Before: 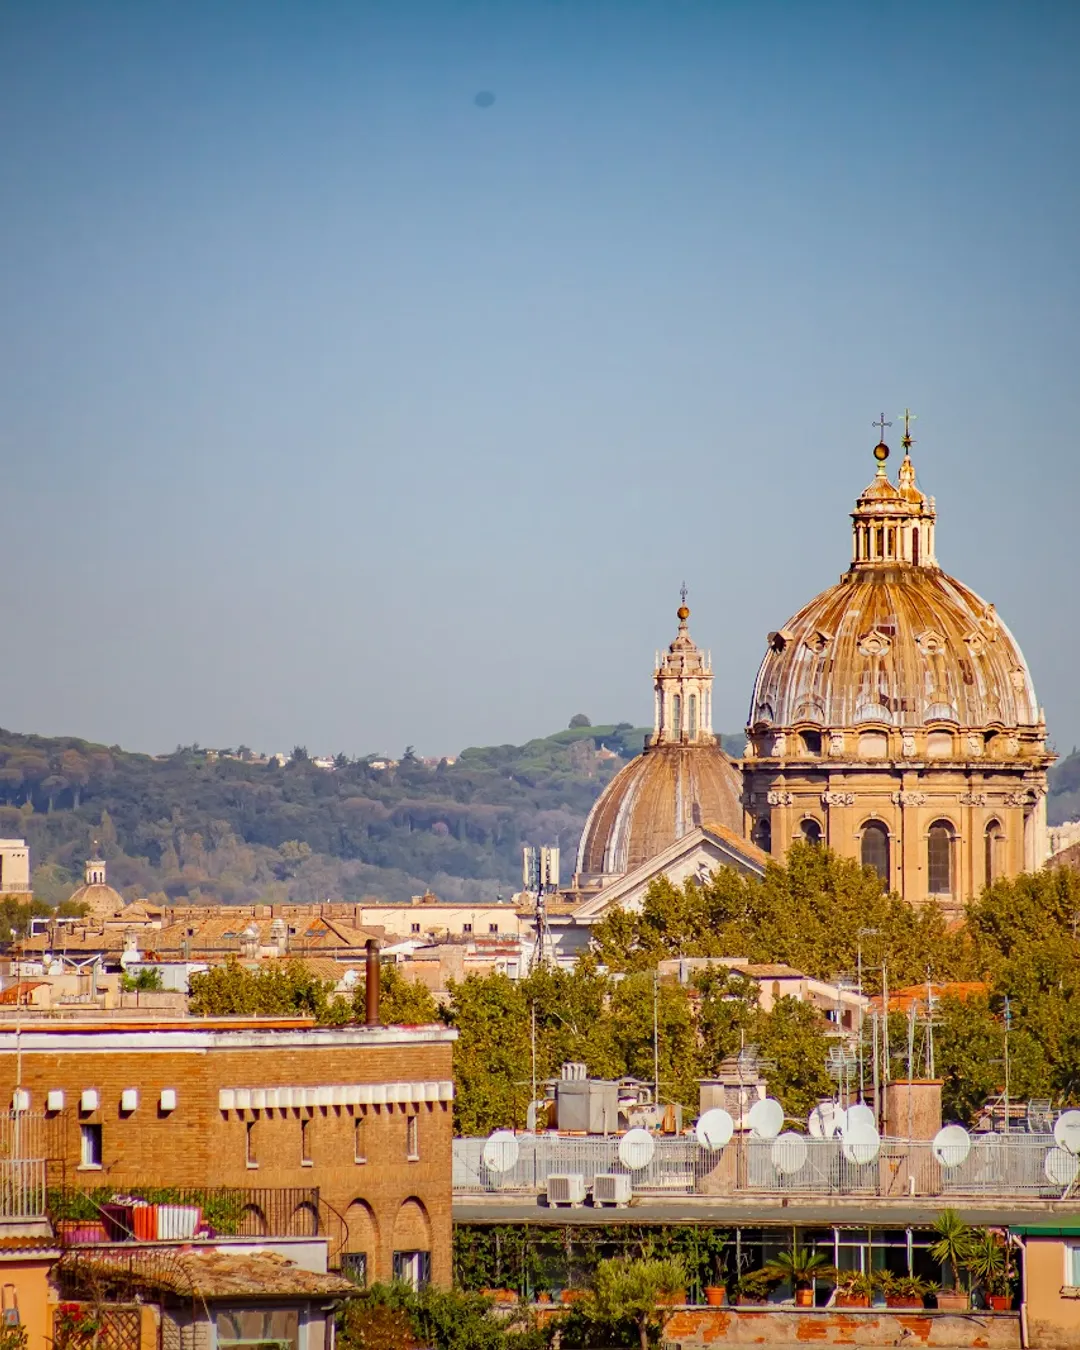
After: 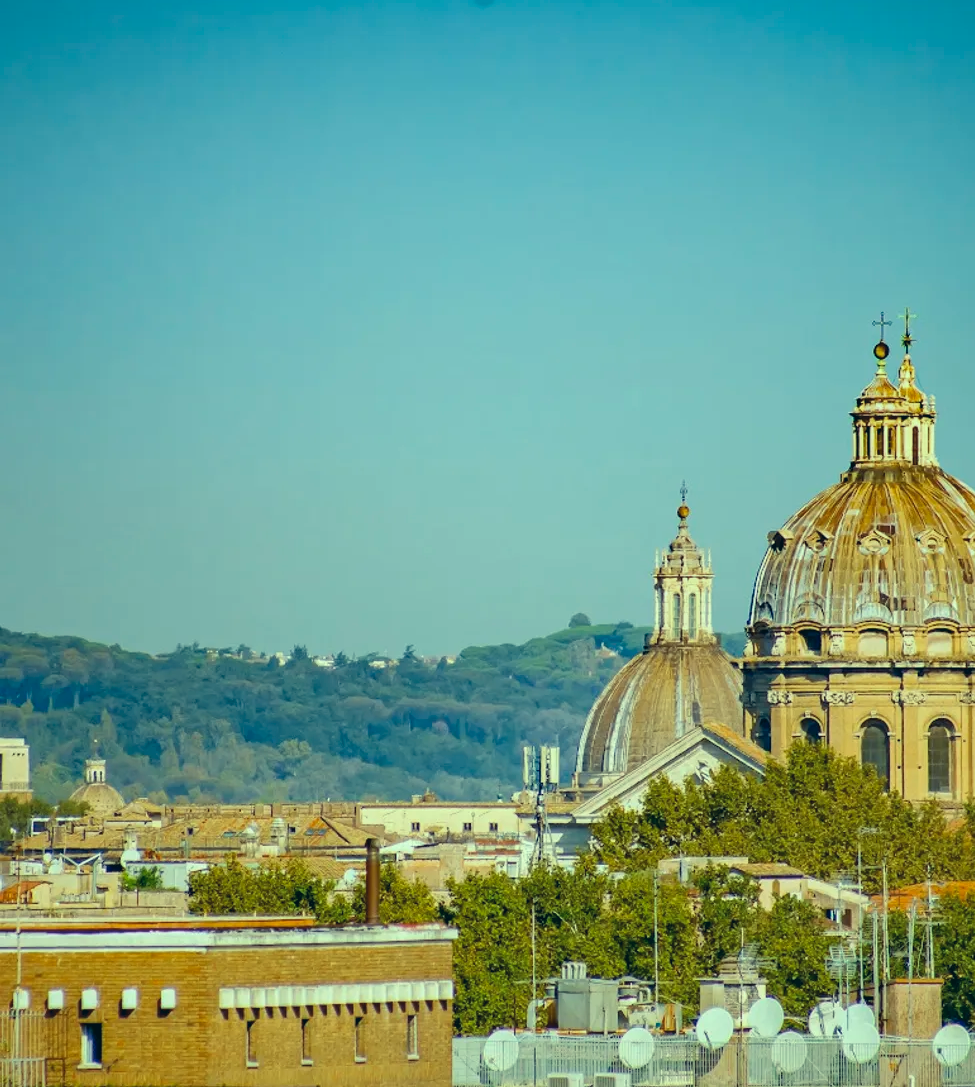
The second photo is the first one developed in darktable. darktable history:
crop: top 7.49%, right 9.717%, bottom 11.943%
color correction: highlights a* -20.08, highlights b* 9.8, shadows a* -20.4, shadows b* -10.76
